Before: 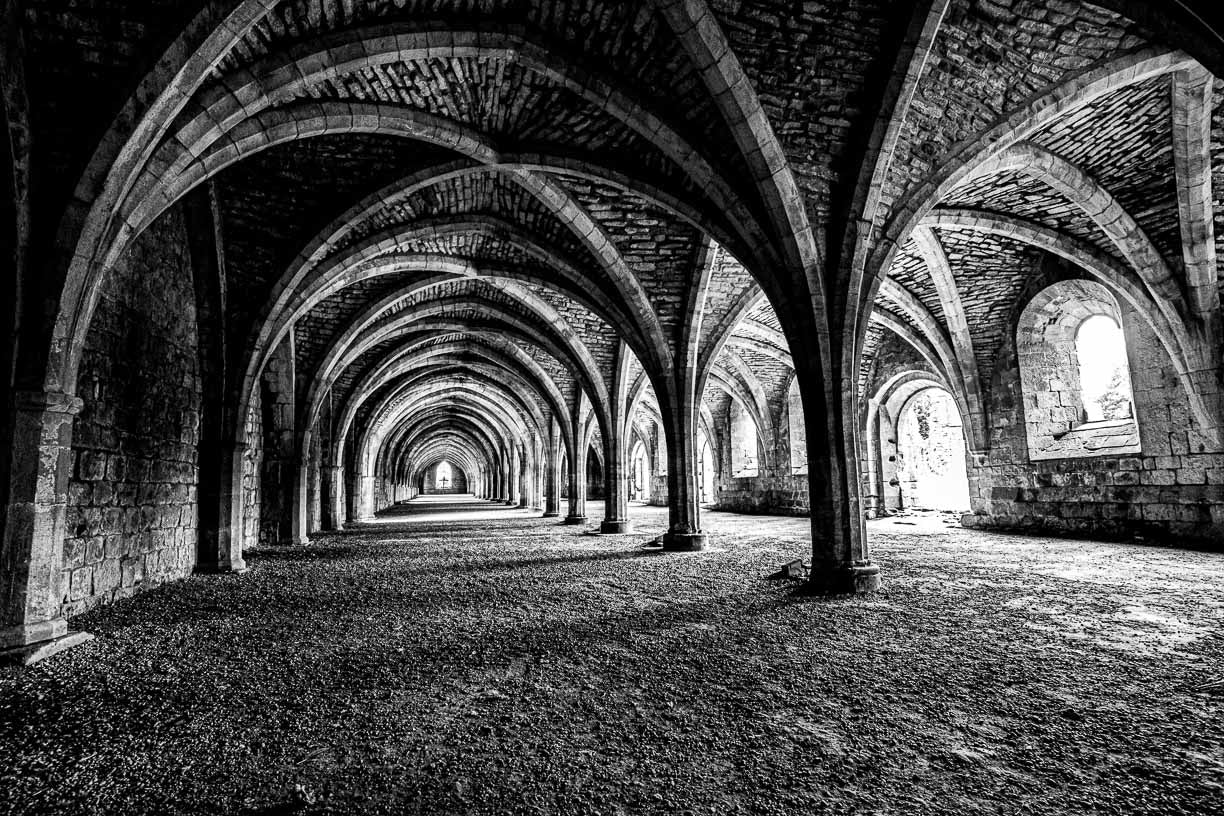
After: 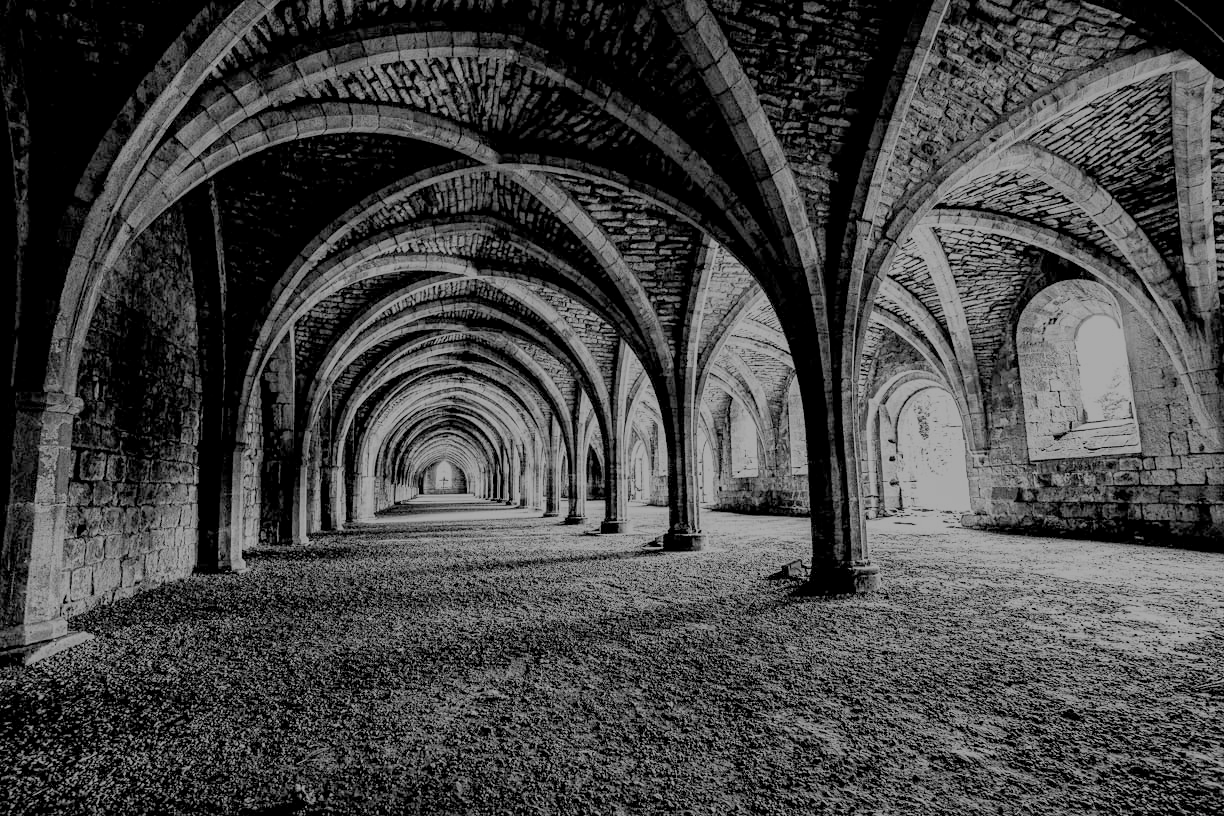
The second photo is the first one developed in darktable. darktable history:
filmic rgb: black relative exposure -8.03 EV, white relative exposure 8.05 EV, target black luminance 0%, hardness 2.47, latitude 76.16%, contrast 0.568, shadows ↔ highlights balance 0.013%, color science v6 (2022), iterations of high-quality reconstruction 0
